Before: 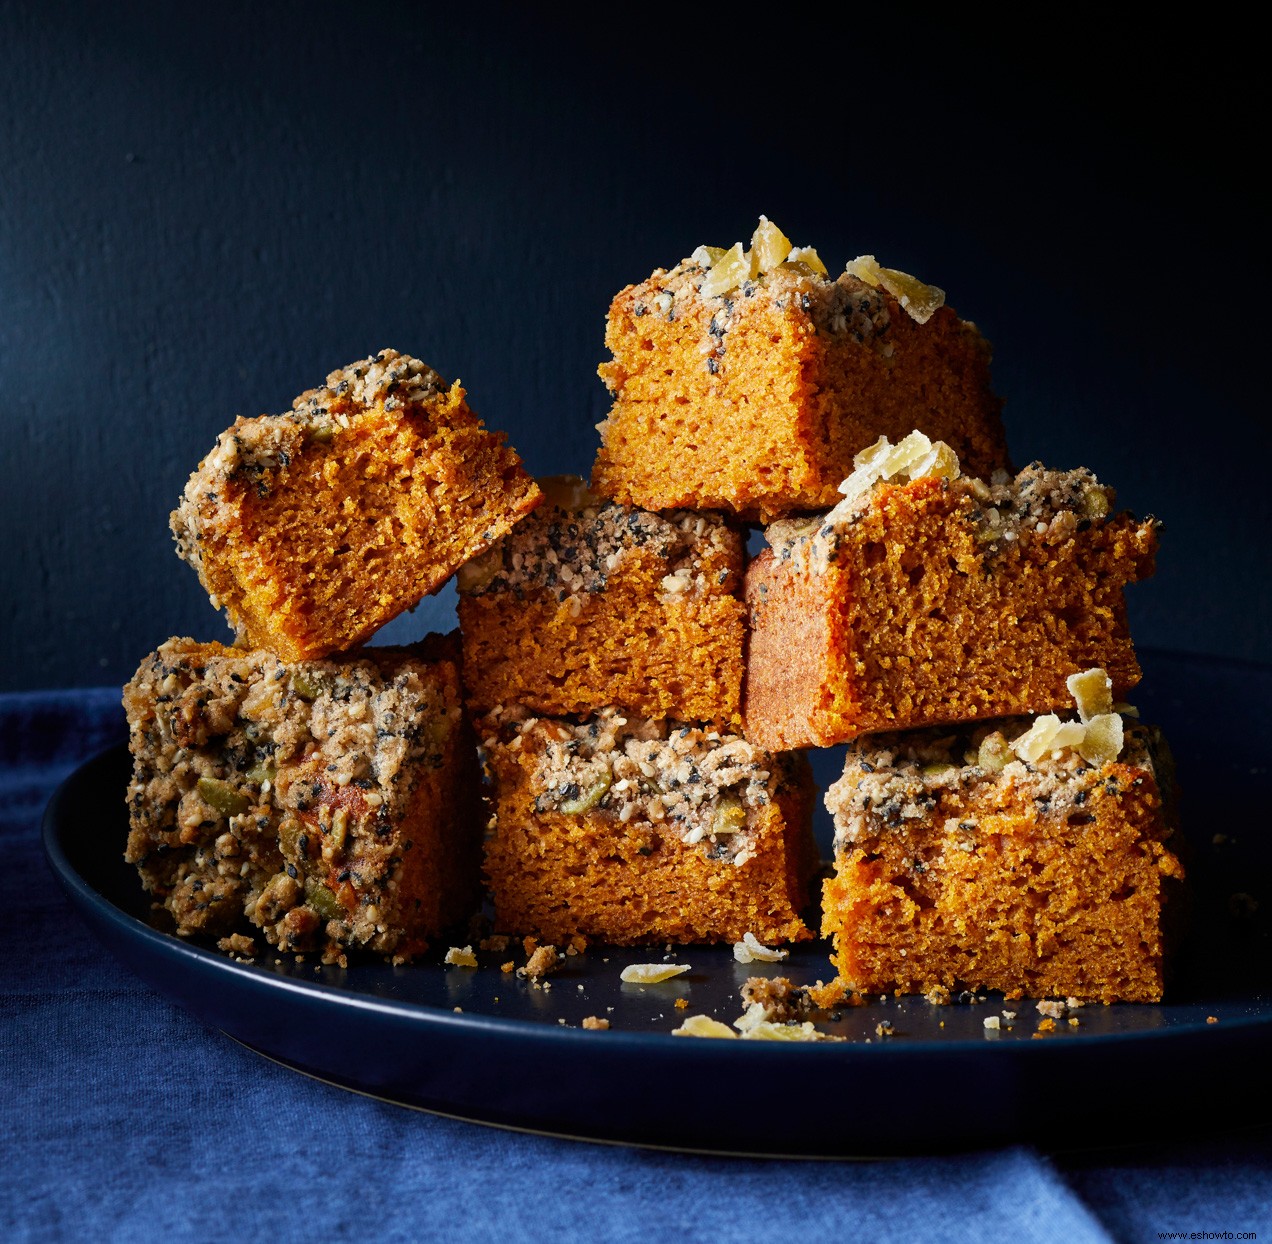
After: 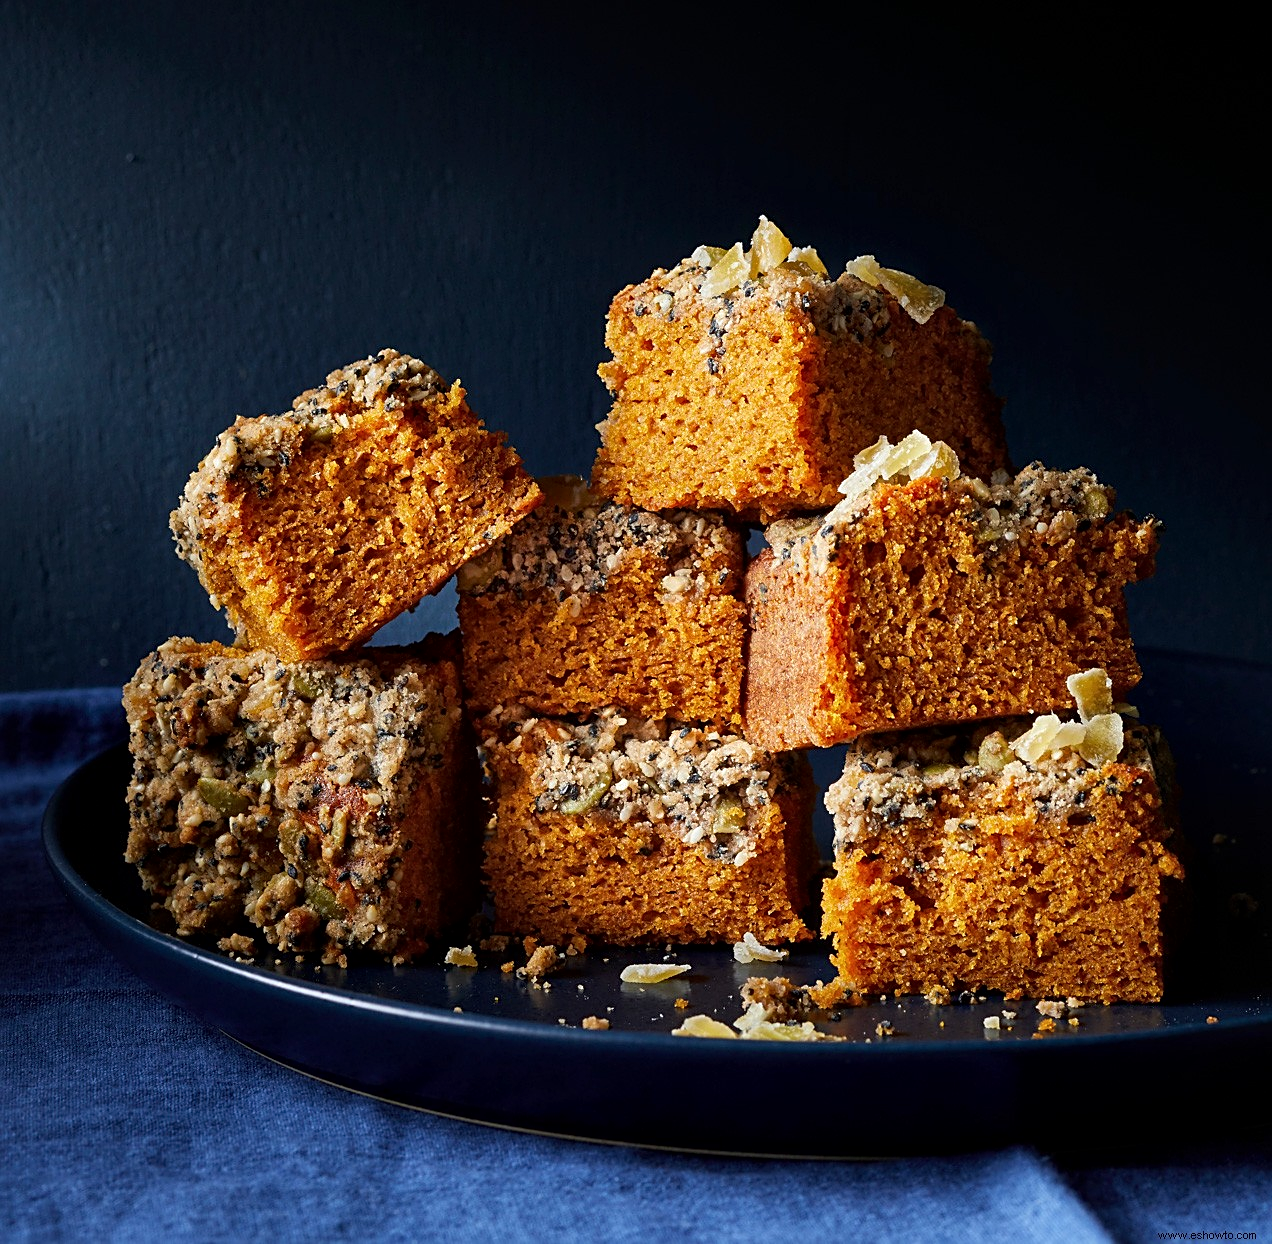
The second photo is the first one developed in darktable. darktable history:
local contrast: mode bilateral grid, contrast 20, coarseness 50, detail 120%, midtone range 0.2
sharpen: on, module defaults
